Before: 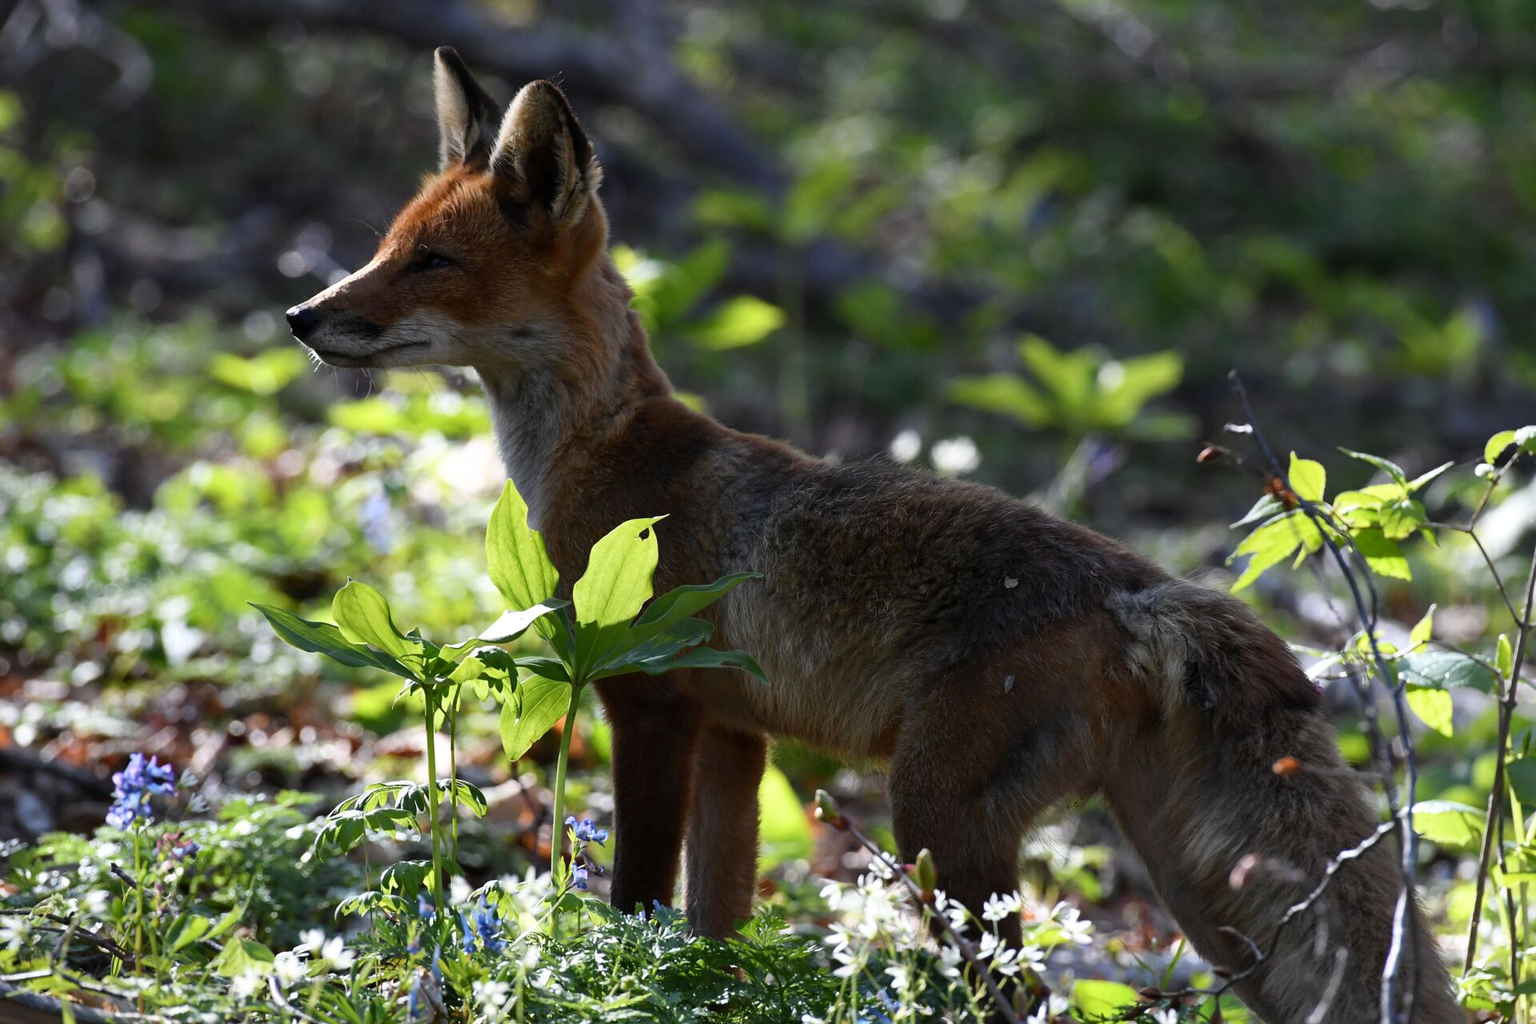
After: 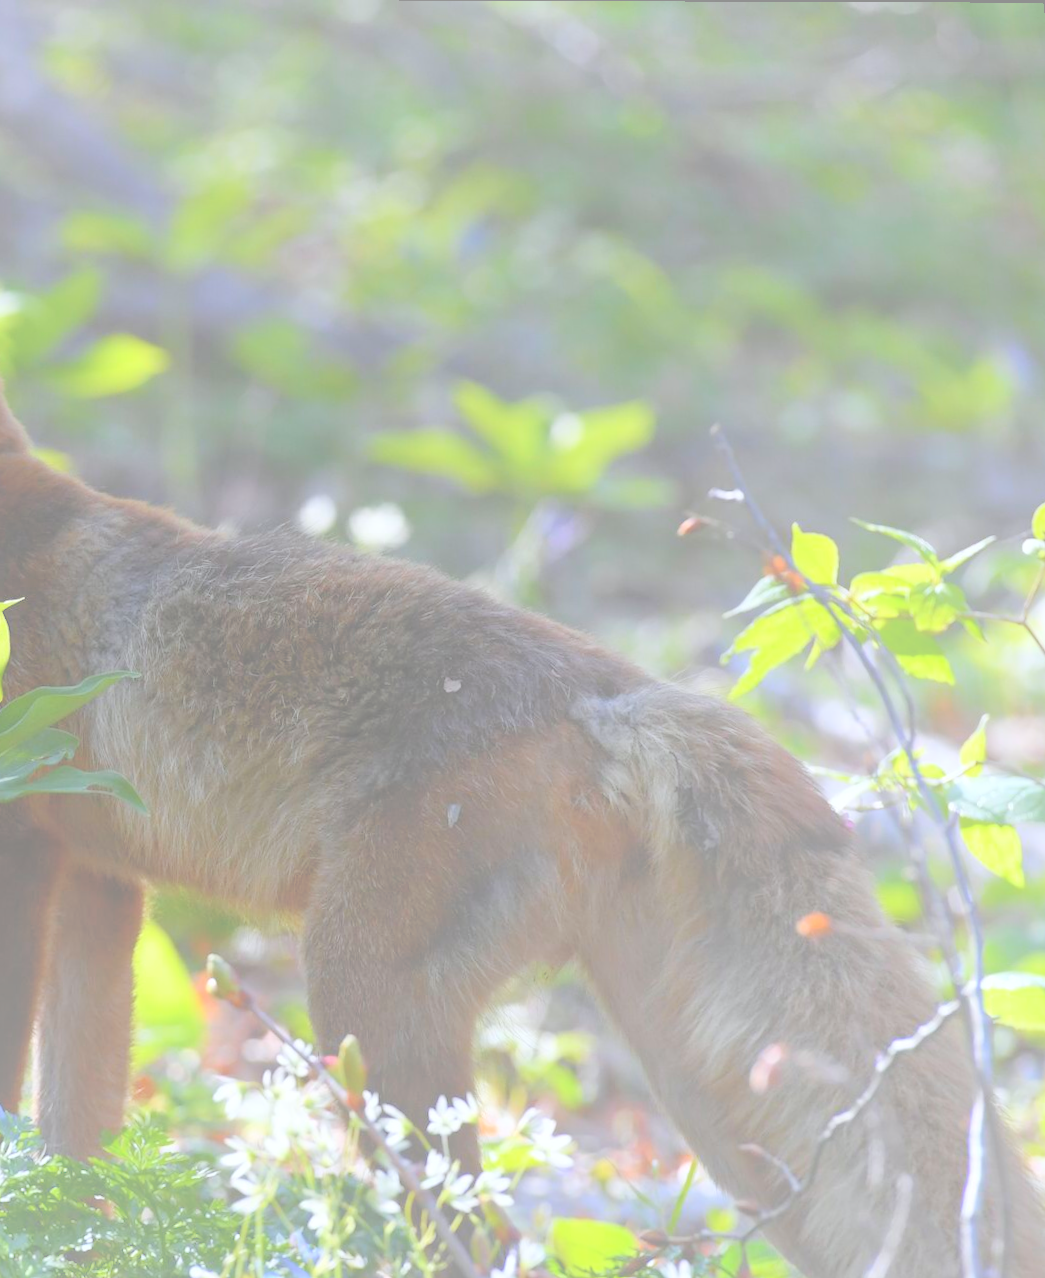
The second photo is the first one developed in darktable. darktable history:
crop: left 41.402%
color correction: saturation 0.99
rotate and perspective: rotation 0.215°, lens shift (vertical) -0.139, crop left 0.069, crop right 0.939, crop top 0.002, crop bottom 0.996
contrast brightness saturation: brightness 0.13
white balance: red 0.982, blue 1.018
bloom: size 70%, threshold 25%, strength 70%
shadows and highlights: shadows 25, highlights -48, soften with gaussian
